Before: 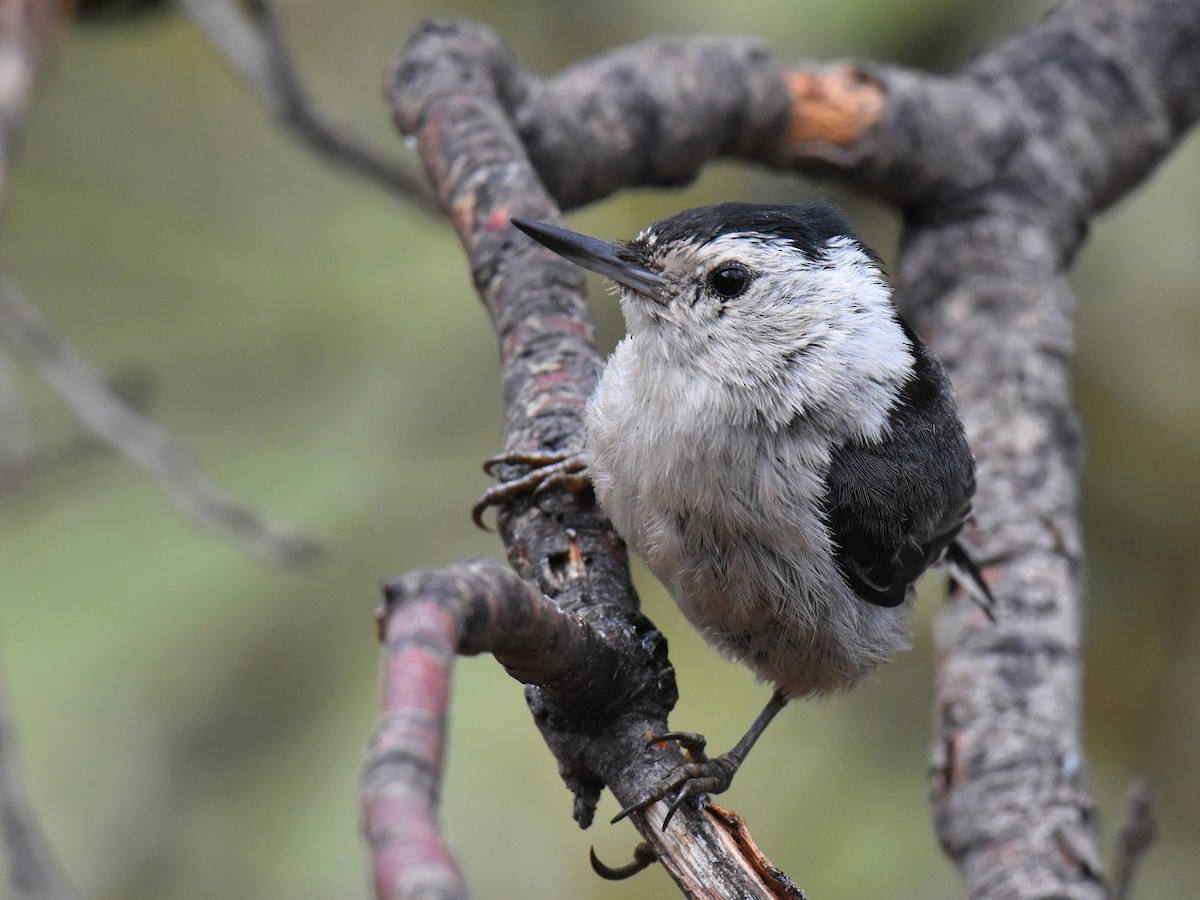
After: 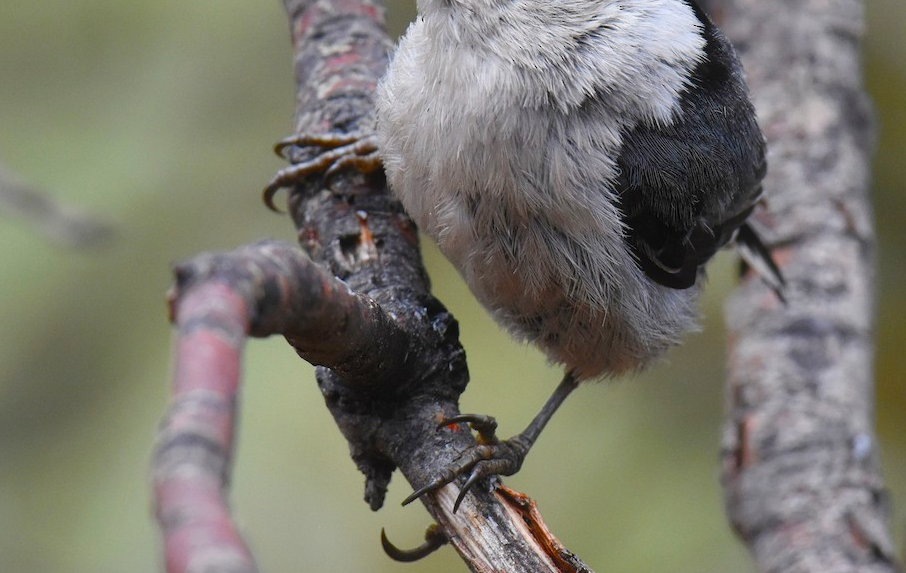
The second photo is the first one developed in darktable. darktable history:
contrast equalizer: y [[0.5, 0.488, 0.462, 0.461, 0.491, 0.5], [0.5 ×6], [0.5 ×6], [0 ×6], [0 ×6]]
color balance rgb: perceptual saturation grading › global saturation 20%, perceptual saturation grading › highlights -50.116%, perceptual saturation grading › shadows 30.614%, global vibrance 20%
crop and rotate: left 17.473%, top 35.411%, right 7.025%, bottom 0.818%
